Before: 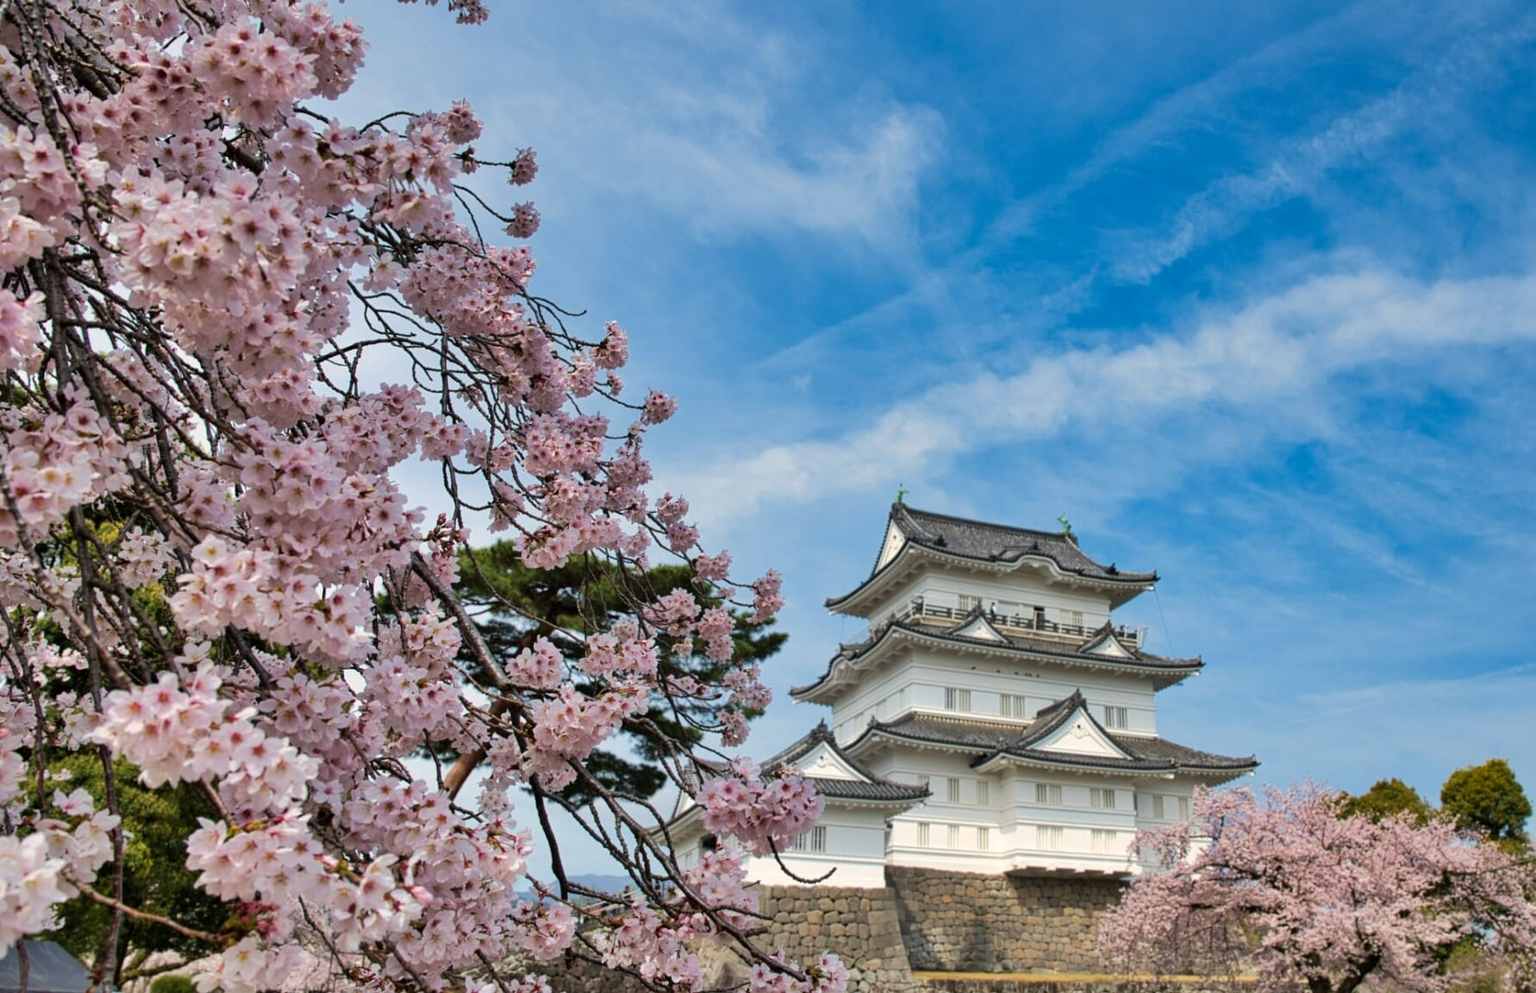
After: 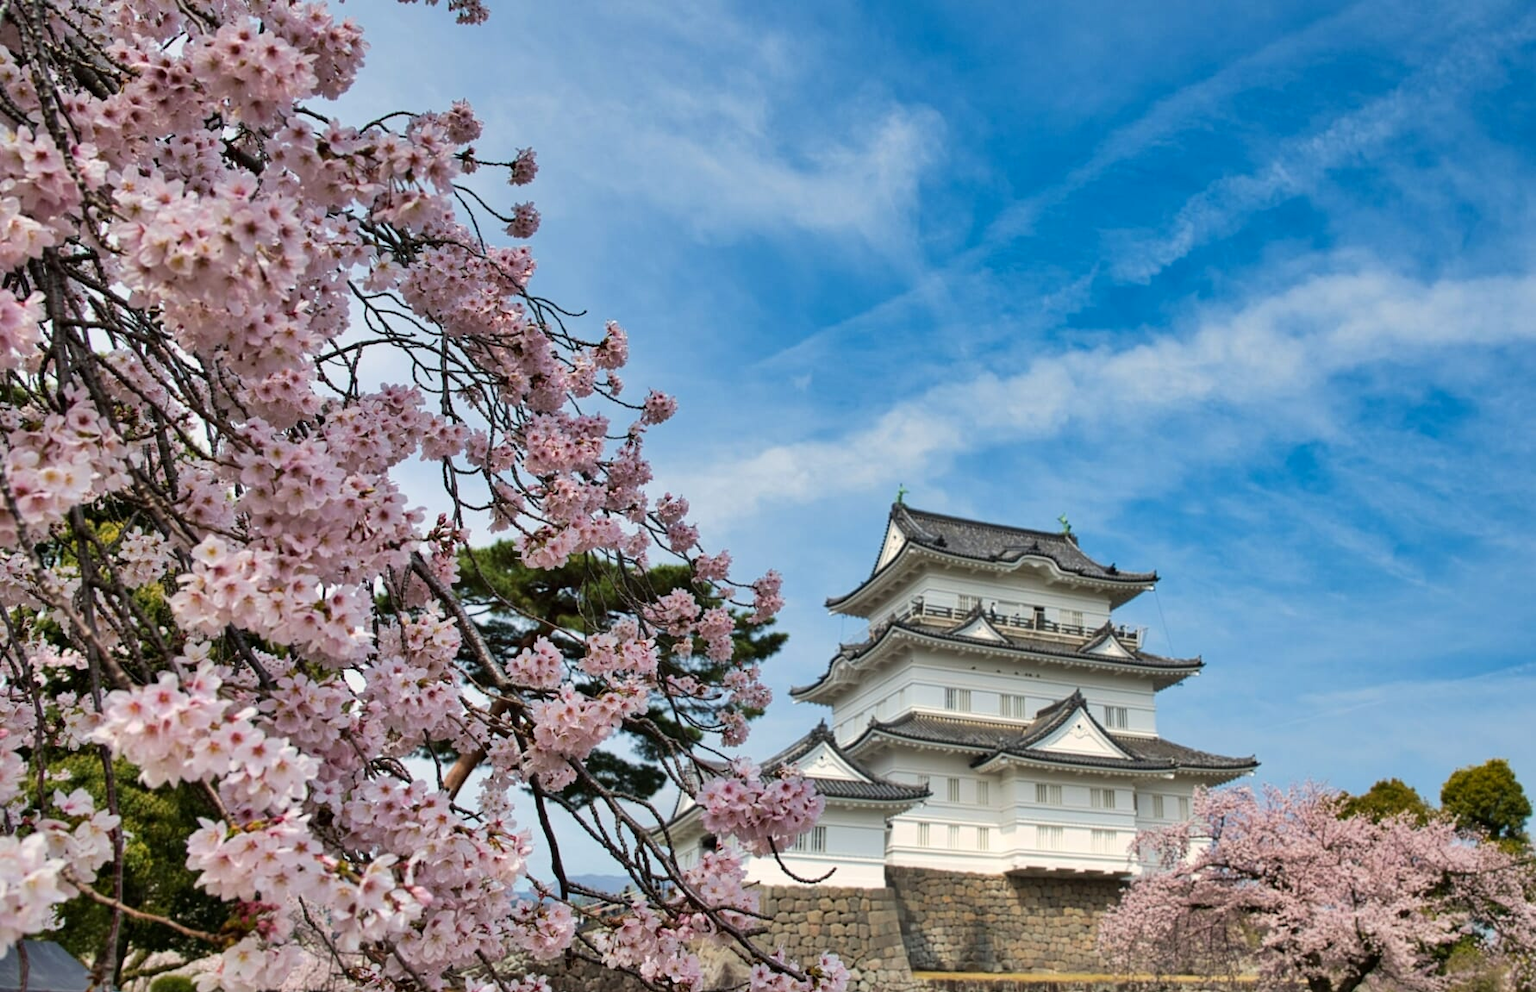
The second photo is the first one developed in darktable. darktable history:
contrast brightness saturation: contrast 0.082, saturation 0.016
exposure: black level correction 0, exposure 0 EV, compensate highlight preservation false
